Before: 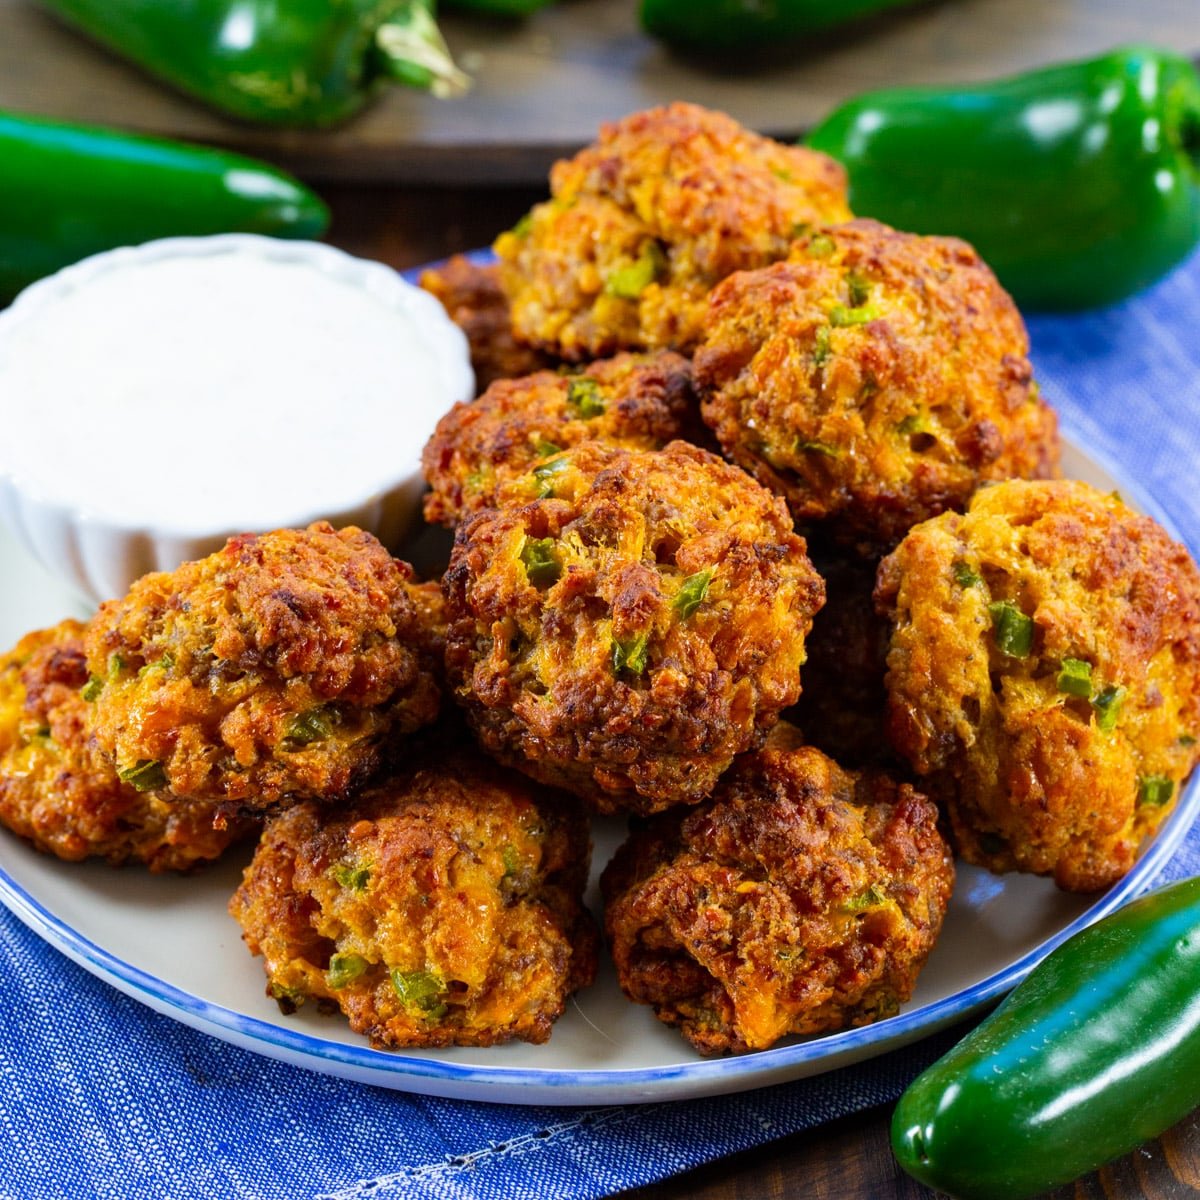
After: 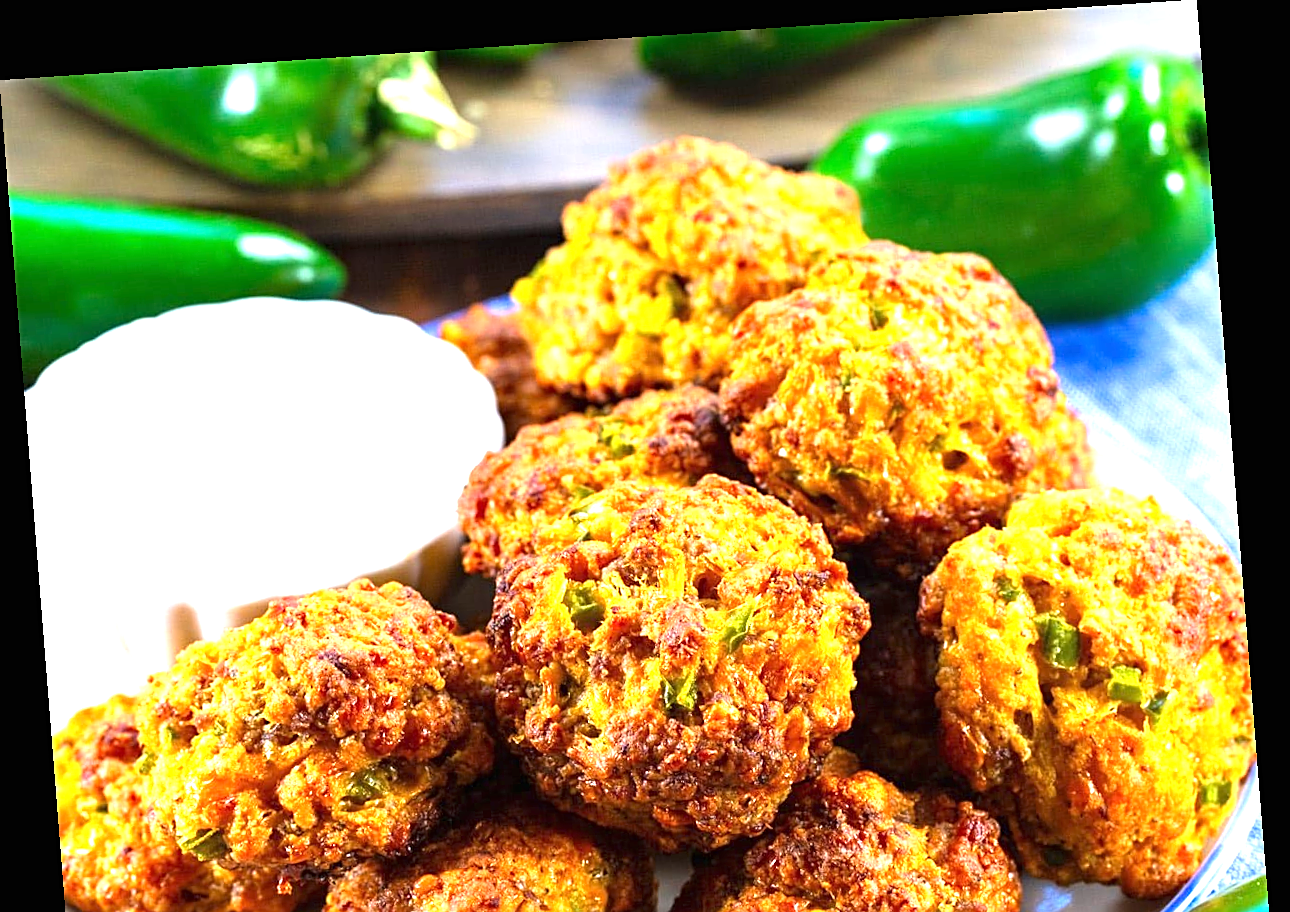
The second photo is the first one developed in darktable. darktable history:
rotate and perspective: rotation -4.2°, shear 0.006, automatic cropping off
exposure: black level correction 0, exposure 1.5 EV, compensate exposure bias true, compensate highlight preservation false
crop: bottom 28.576%
sharpen: on, module defaults
